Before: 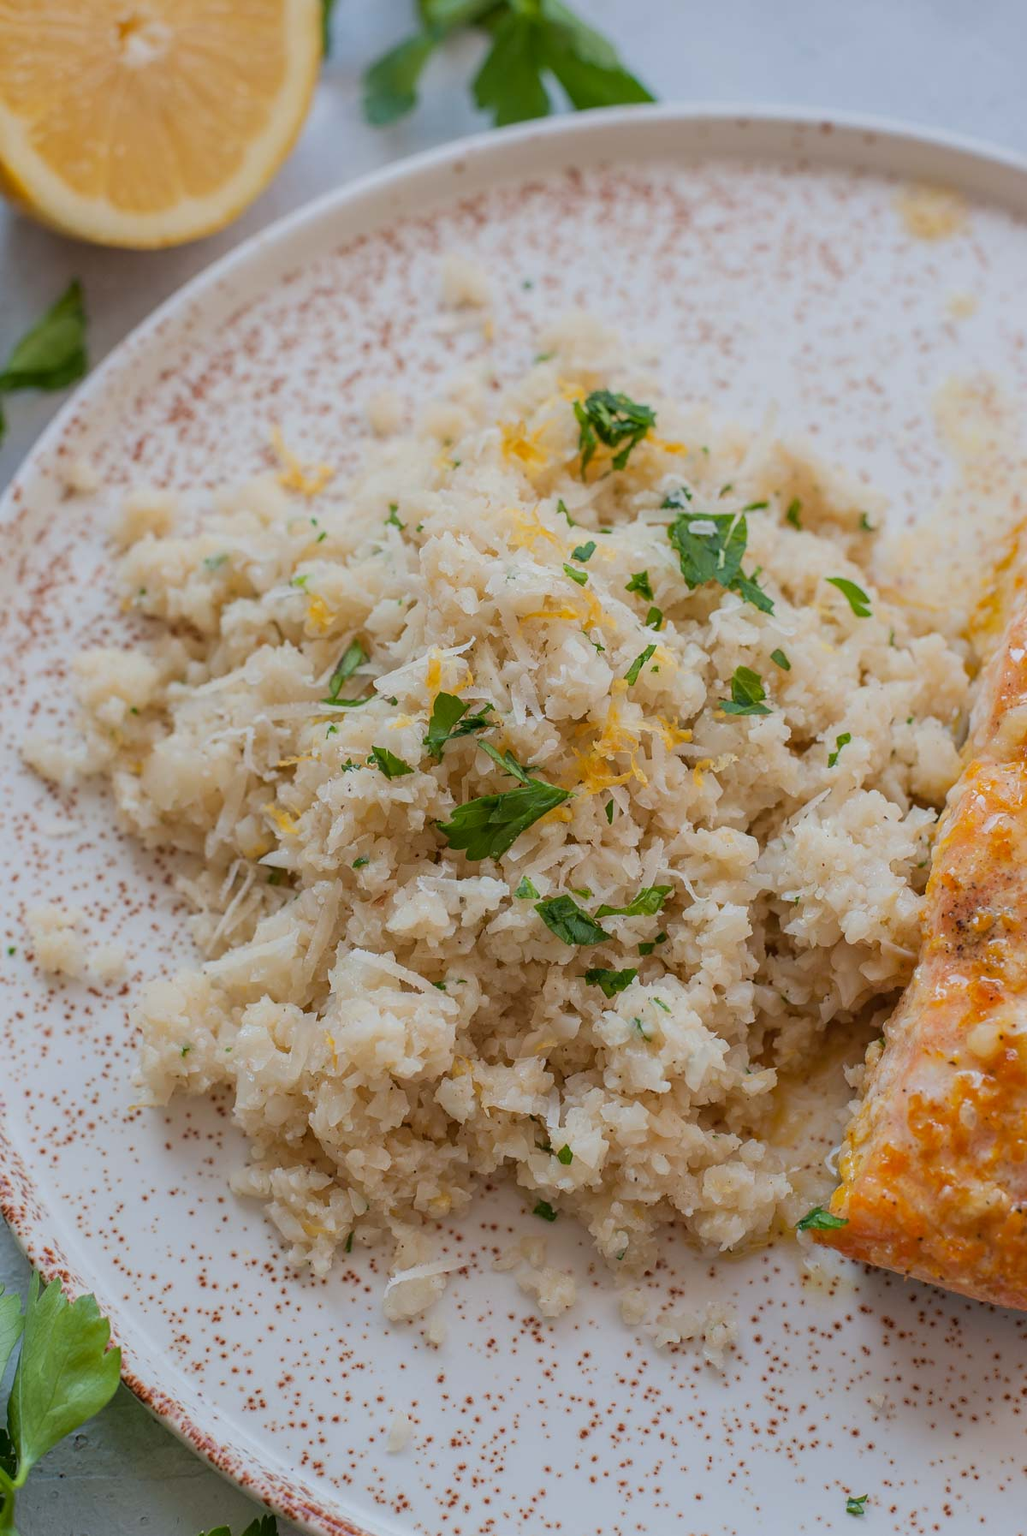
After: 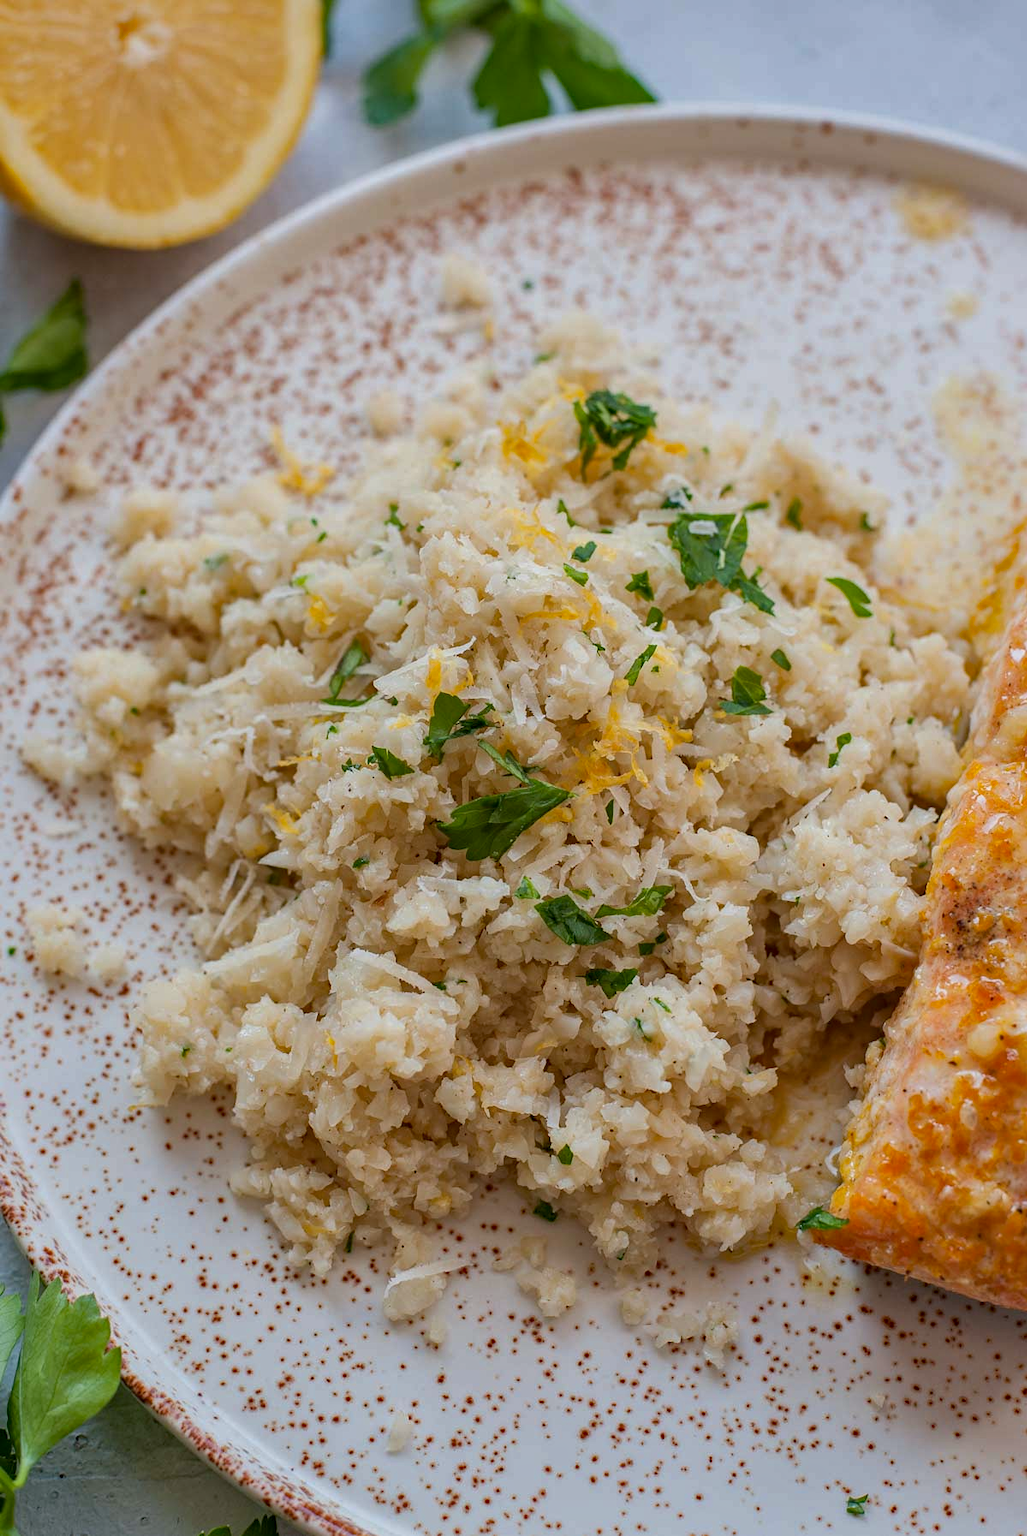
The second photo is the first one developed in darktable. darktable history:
local contrast: mode bilateral grid, contrast 20, coarseness 51, detail 132%, midtone range 0.2
haze removal: strength 0.282, distance 0.254, compatibility mode true, adaptive false
